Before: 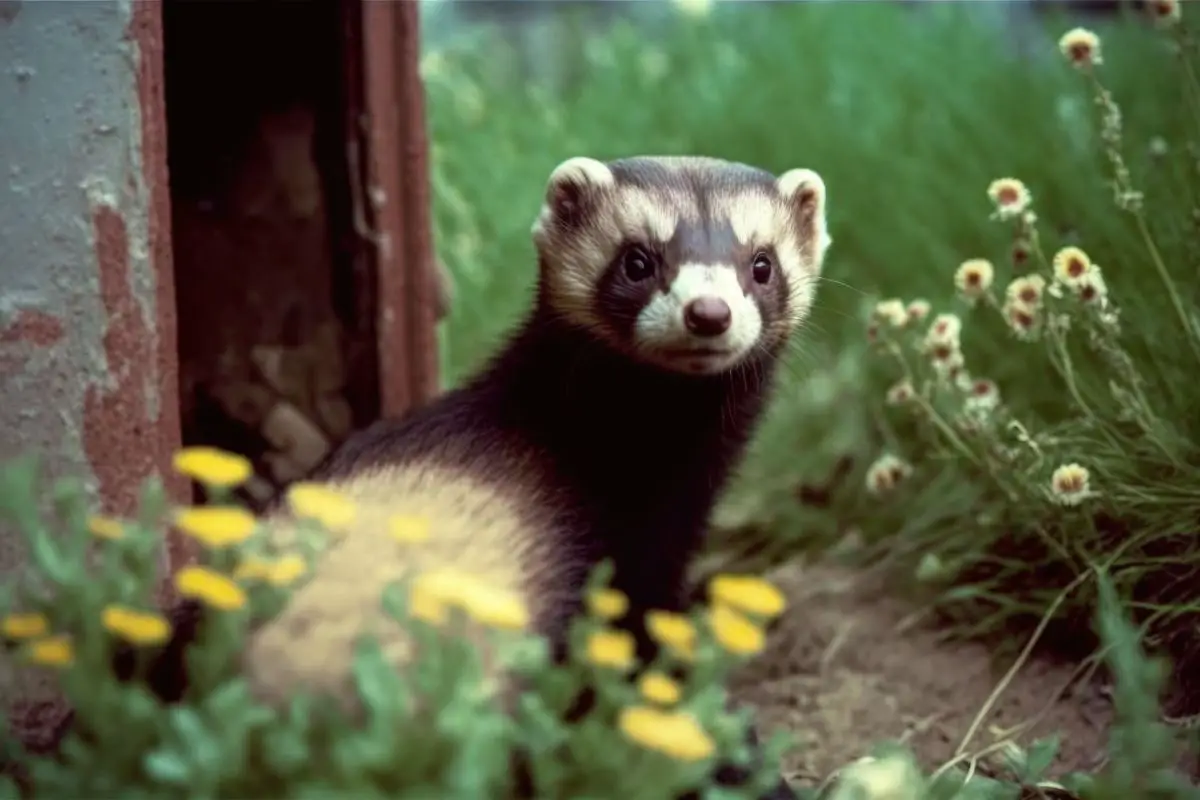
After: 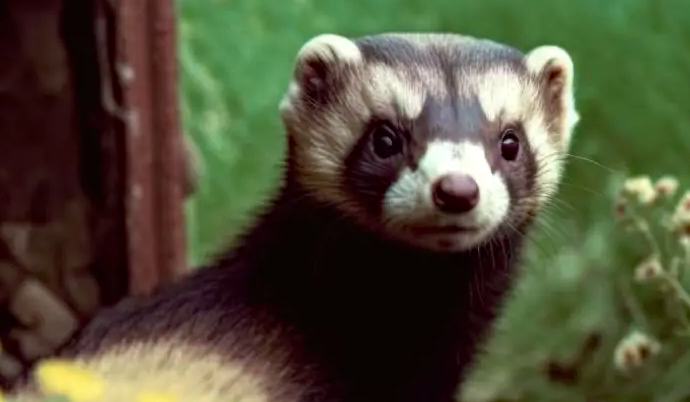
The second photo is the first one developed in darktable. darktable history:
crop: left 21.03%, top 15.461%, right 21.403%, bottom 34.174%
haze removal: compatibility mode true, adaptive false
